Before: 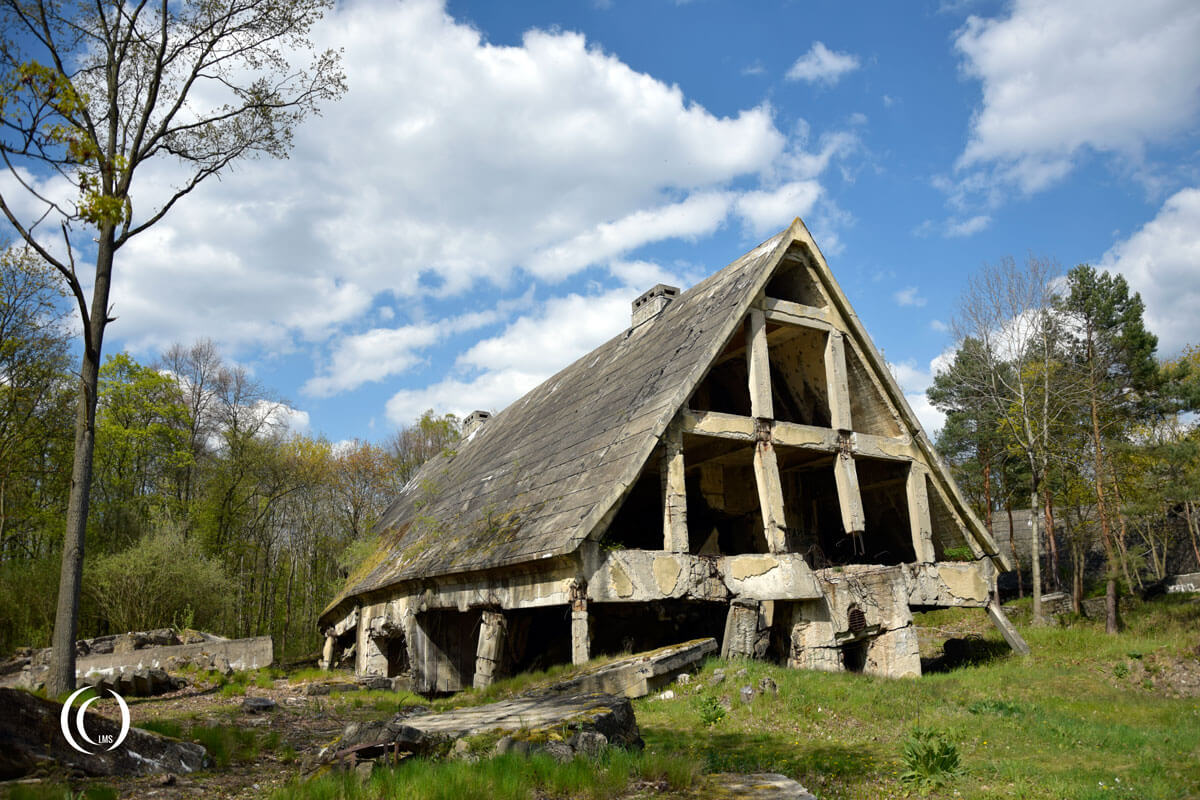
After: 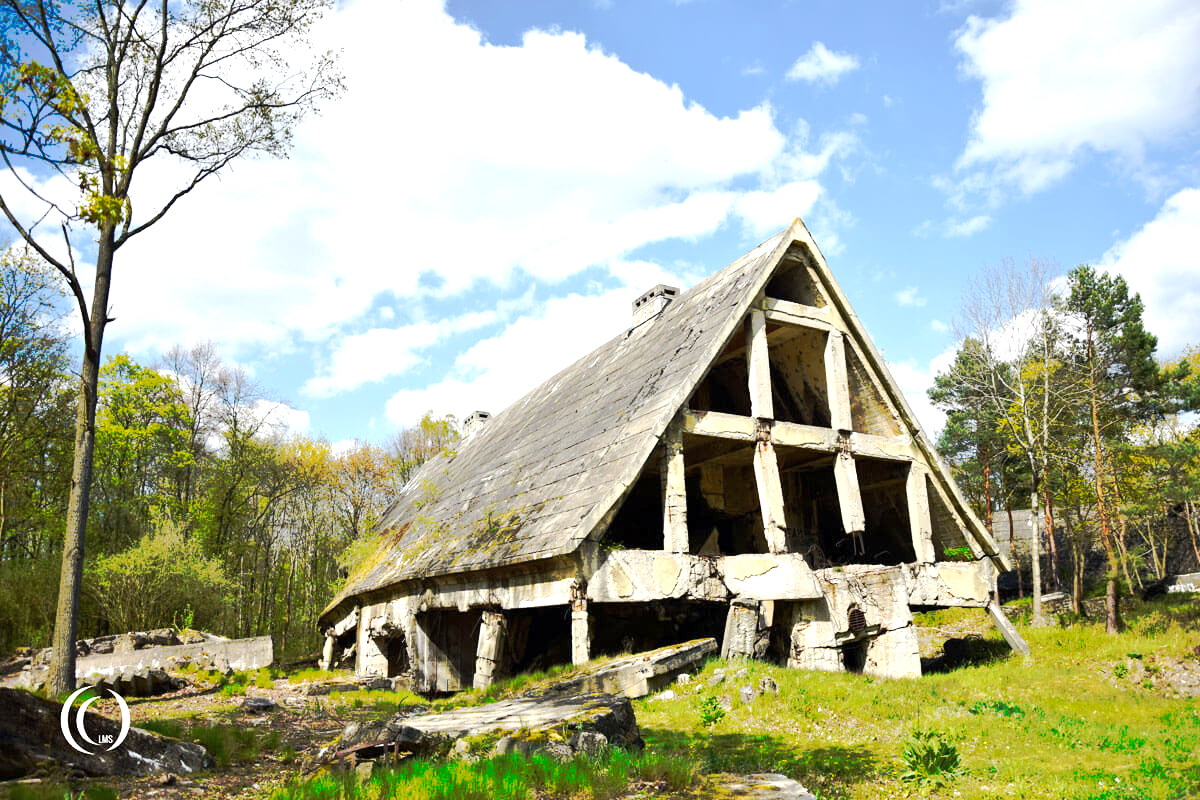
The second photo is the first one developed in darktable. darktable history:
exposure: exposure 0.943 EV, compensate highlight preservation false
tone curve: curves: ch0 [(0, 0) (0.003, 0.003) (0.011, 0.01) (0.025, 0.023) (0.044, 0.042) (0.069, 0.065) (0.1, 0.094) (0.136, 0.127) (0.177, 0.166) (0.224, 0.211) (0.277, 0.26) (0.335, 0.315) (0.399, 0.375) (0.468, 0.44) (0.543, 0.658) (0.623, 0.718) (0.709, 0.782) (0.801, 0.851) (0.898, 0.923) (1, 1)], preserve colors none
